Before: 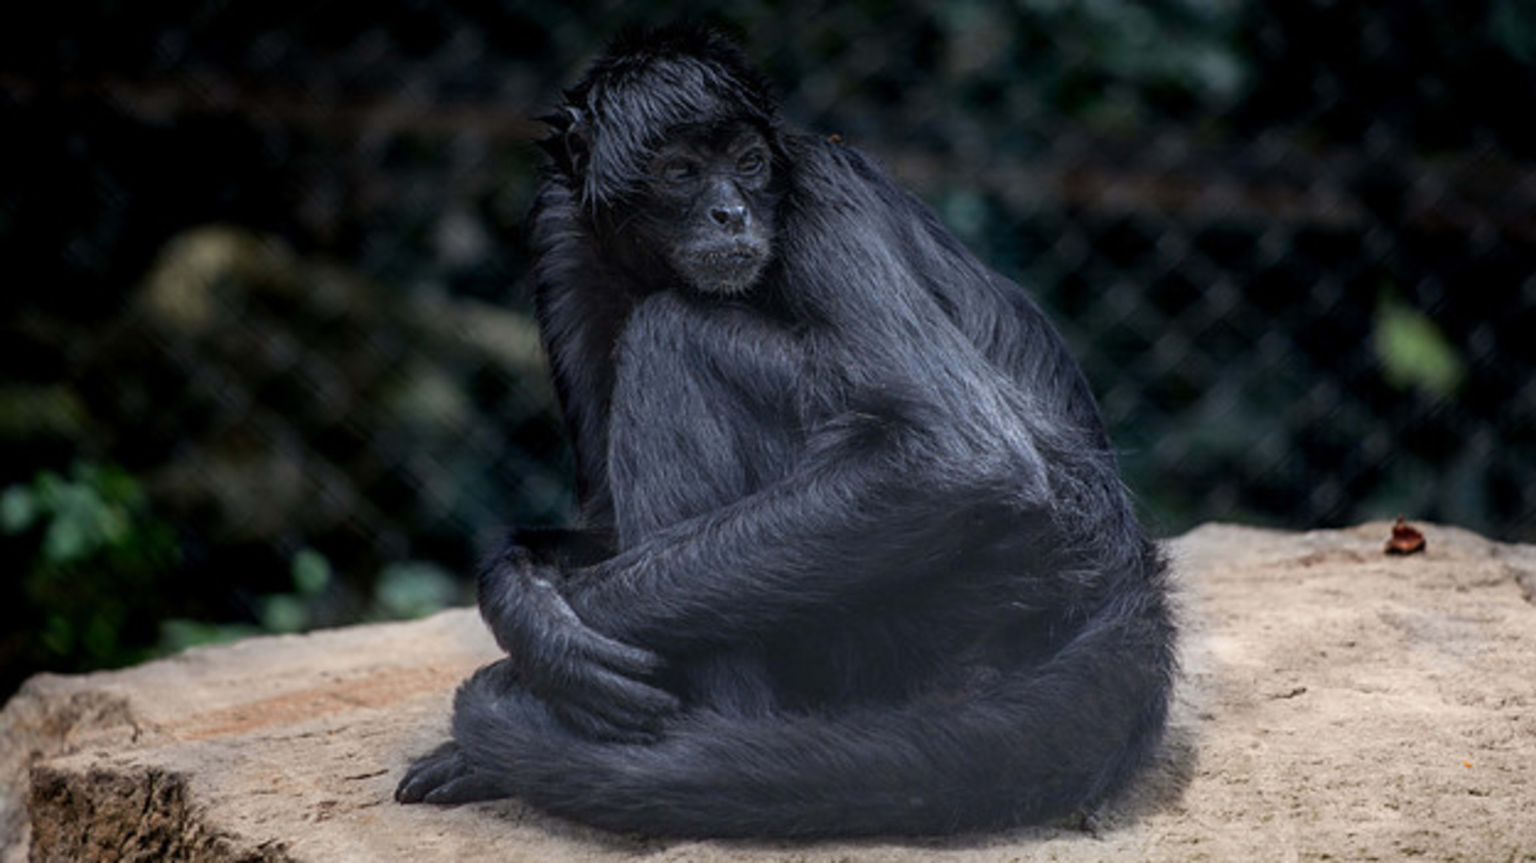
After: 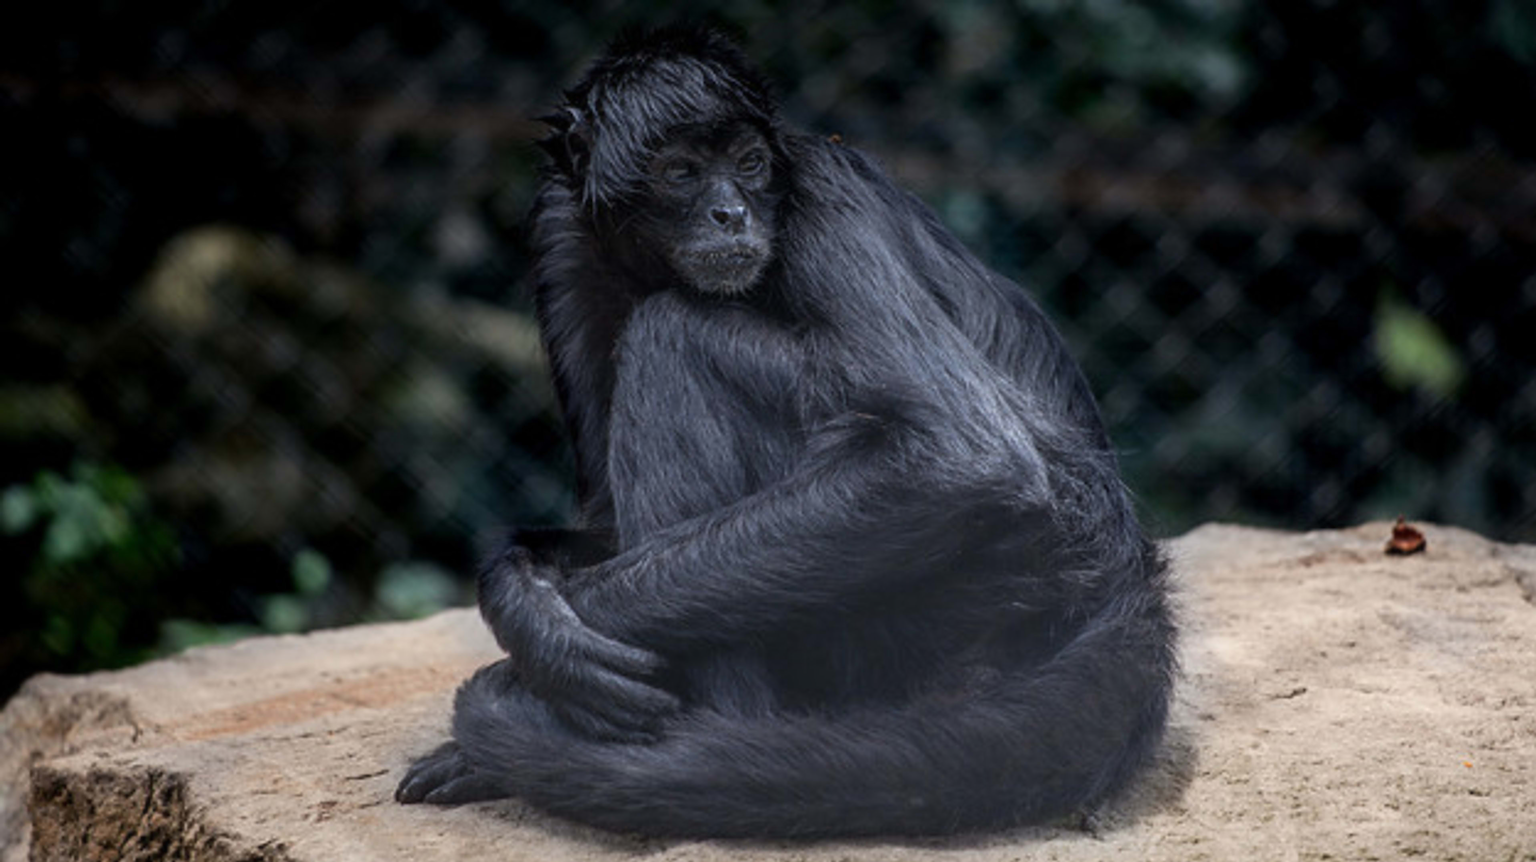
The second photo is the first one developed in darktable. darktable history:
sharpen: on, module defaults
haze removal: strength -0.078, distance 0.356, compatibility mode true, adaptive false
